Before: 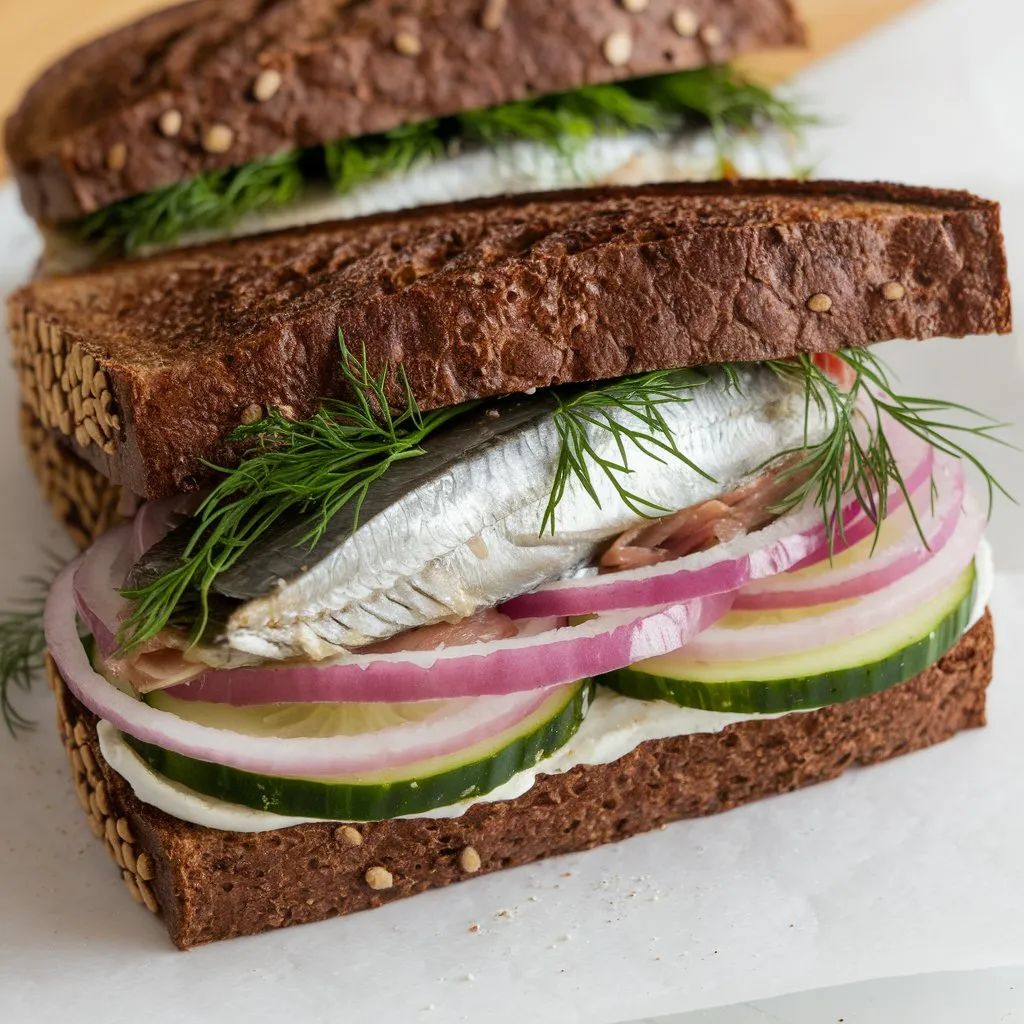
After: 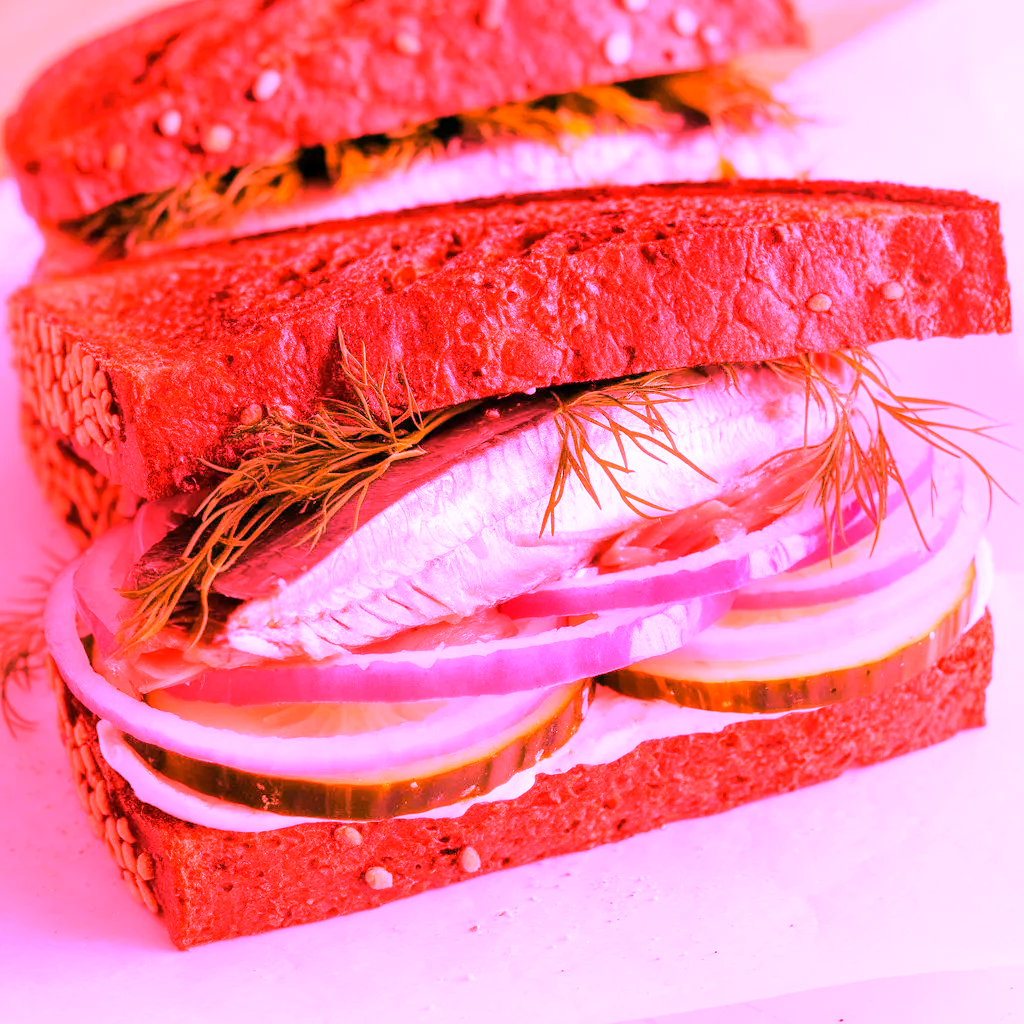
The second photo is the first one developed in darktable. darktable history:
white balance: red 4.26, blue 1.802
color correction: highlights b* 3
